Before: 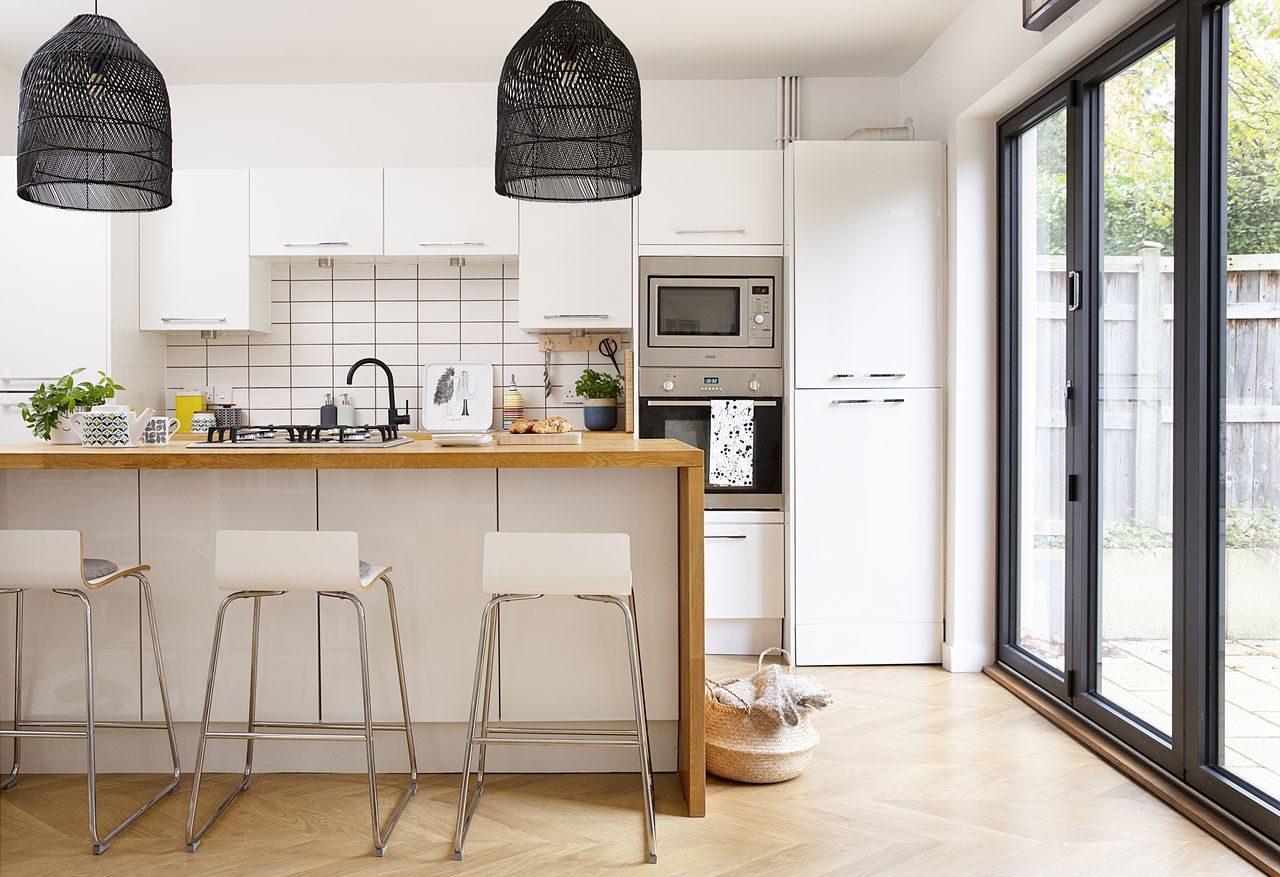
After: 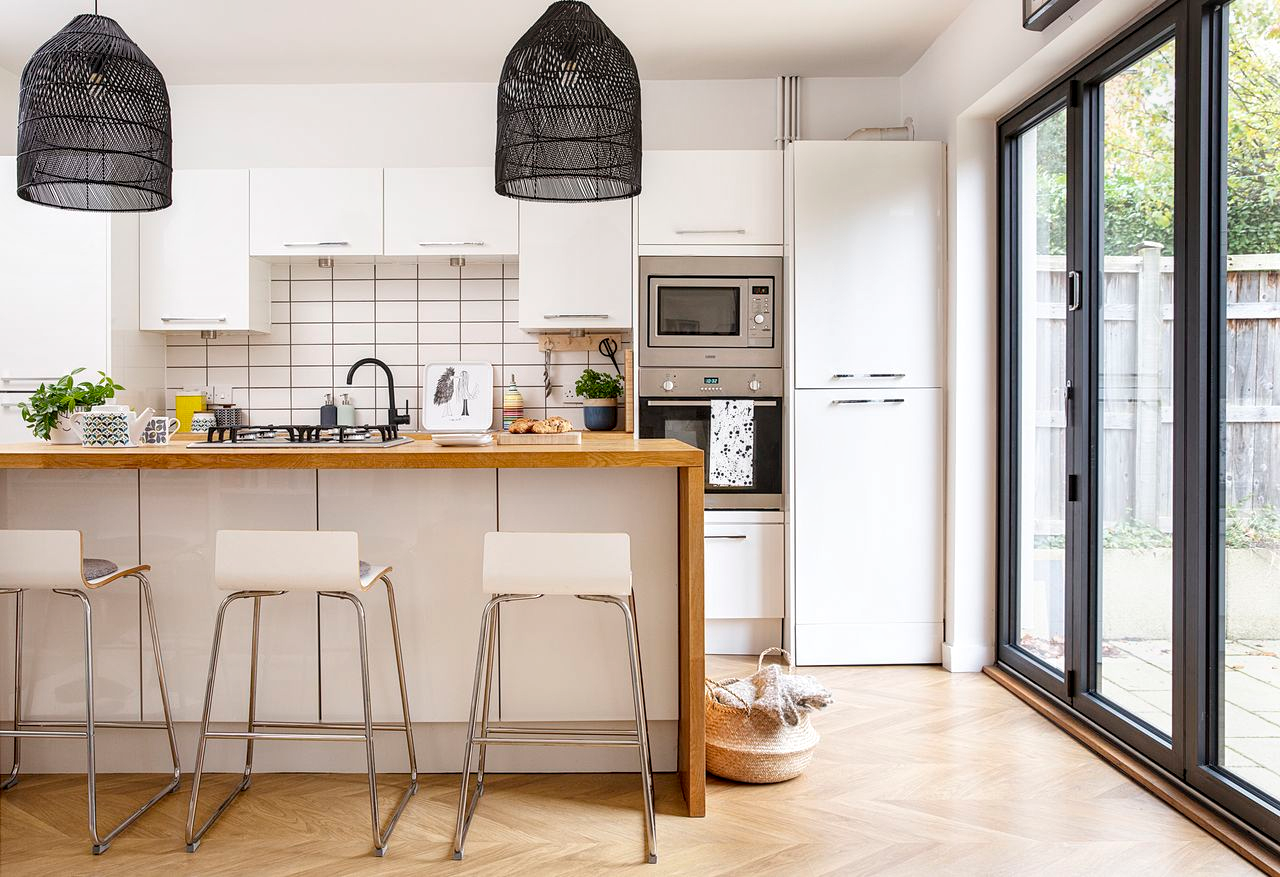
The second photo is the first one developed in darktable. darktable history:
local contrast: detail 130%
tone equalizer: mask exposure compensation -0.513 EV
